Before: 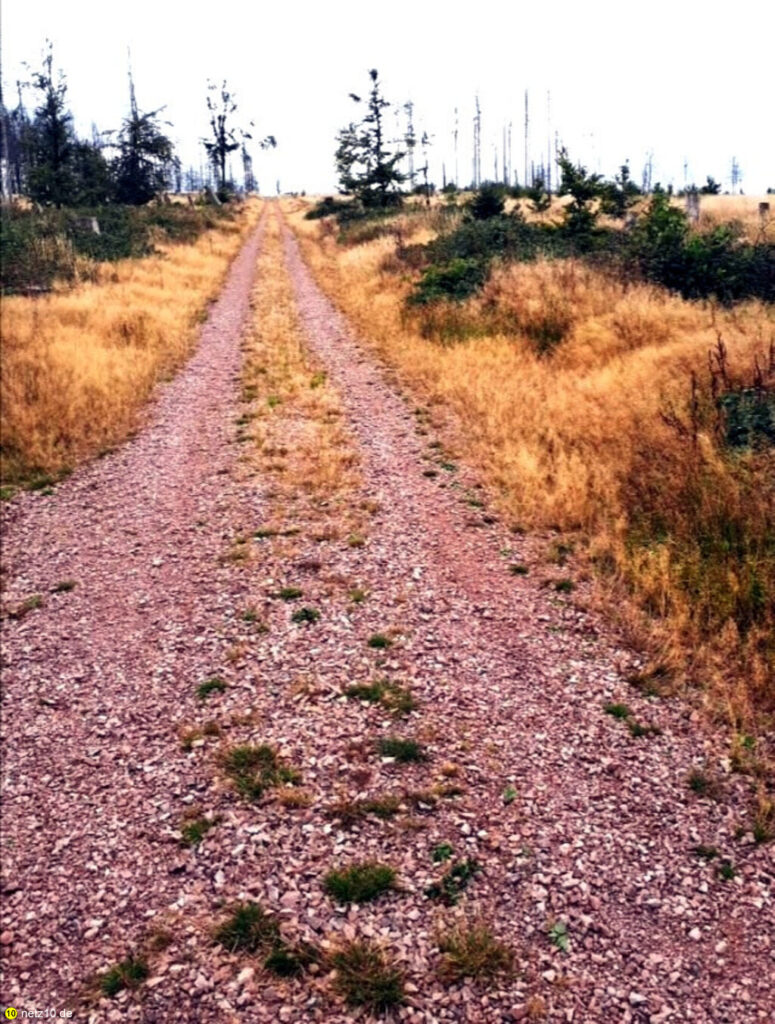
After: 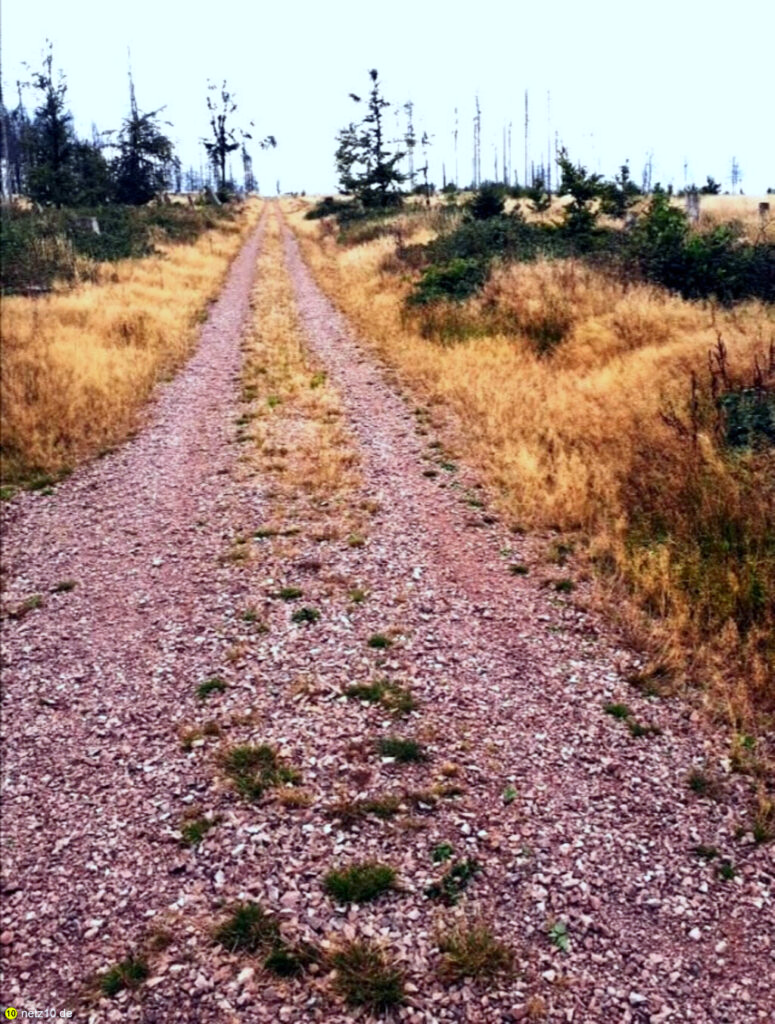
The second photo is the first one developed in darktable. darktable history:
white balance: red 0.925, blue 1.046
contrast brightness saturation: contrast 0.08, saturation 0.02
